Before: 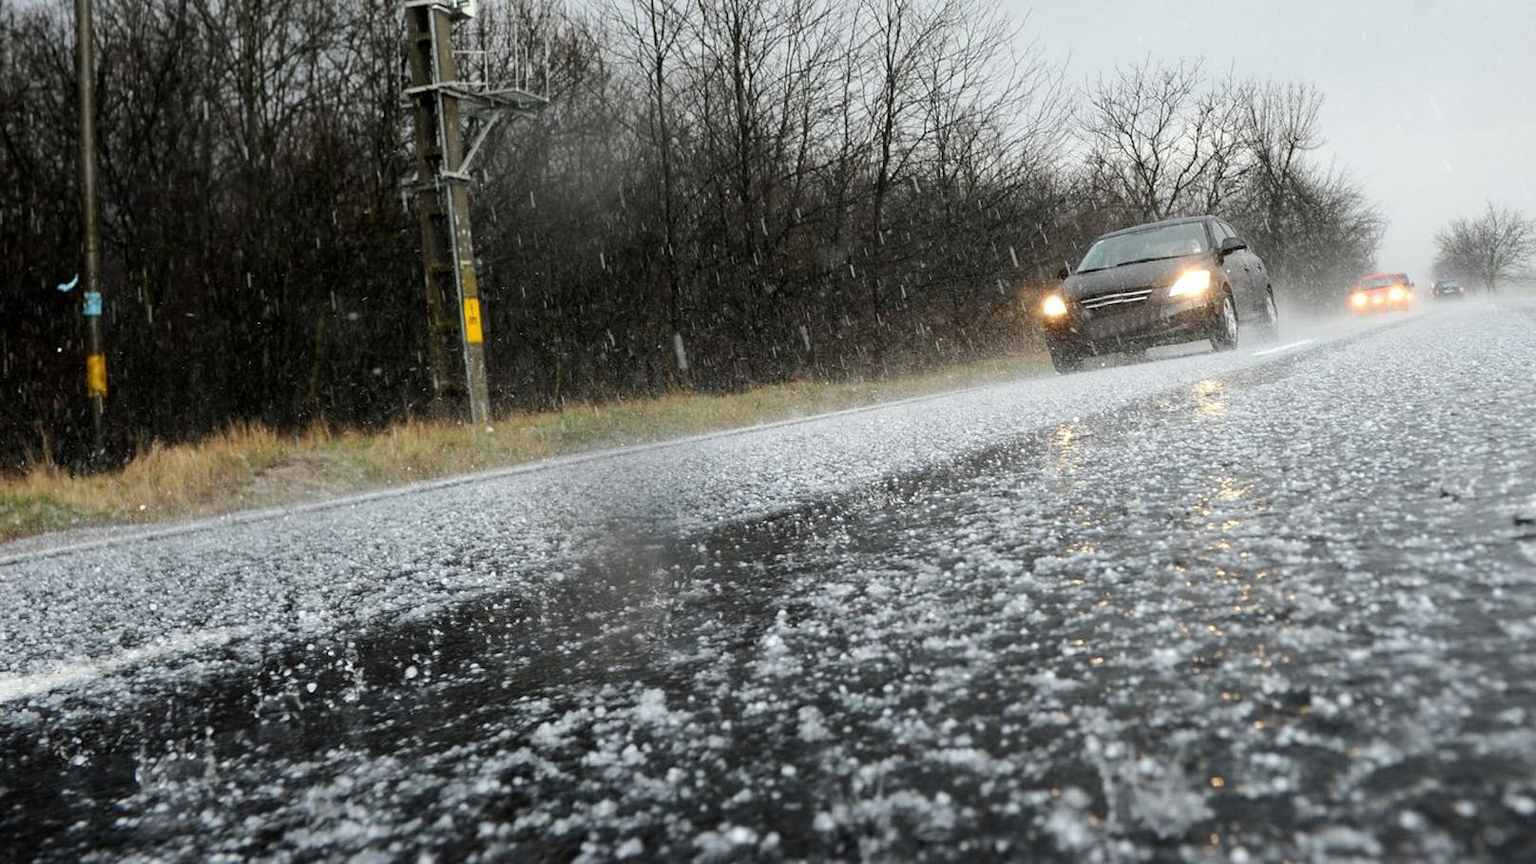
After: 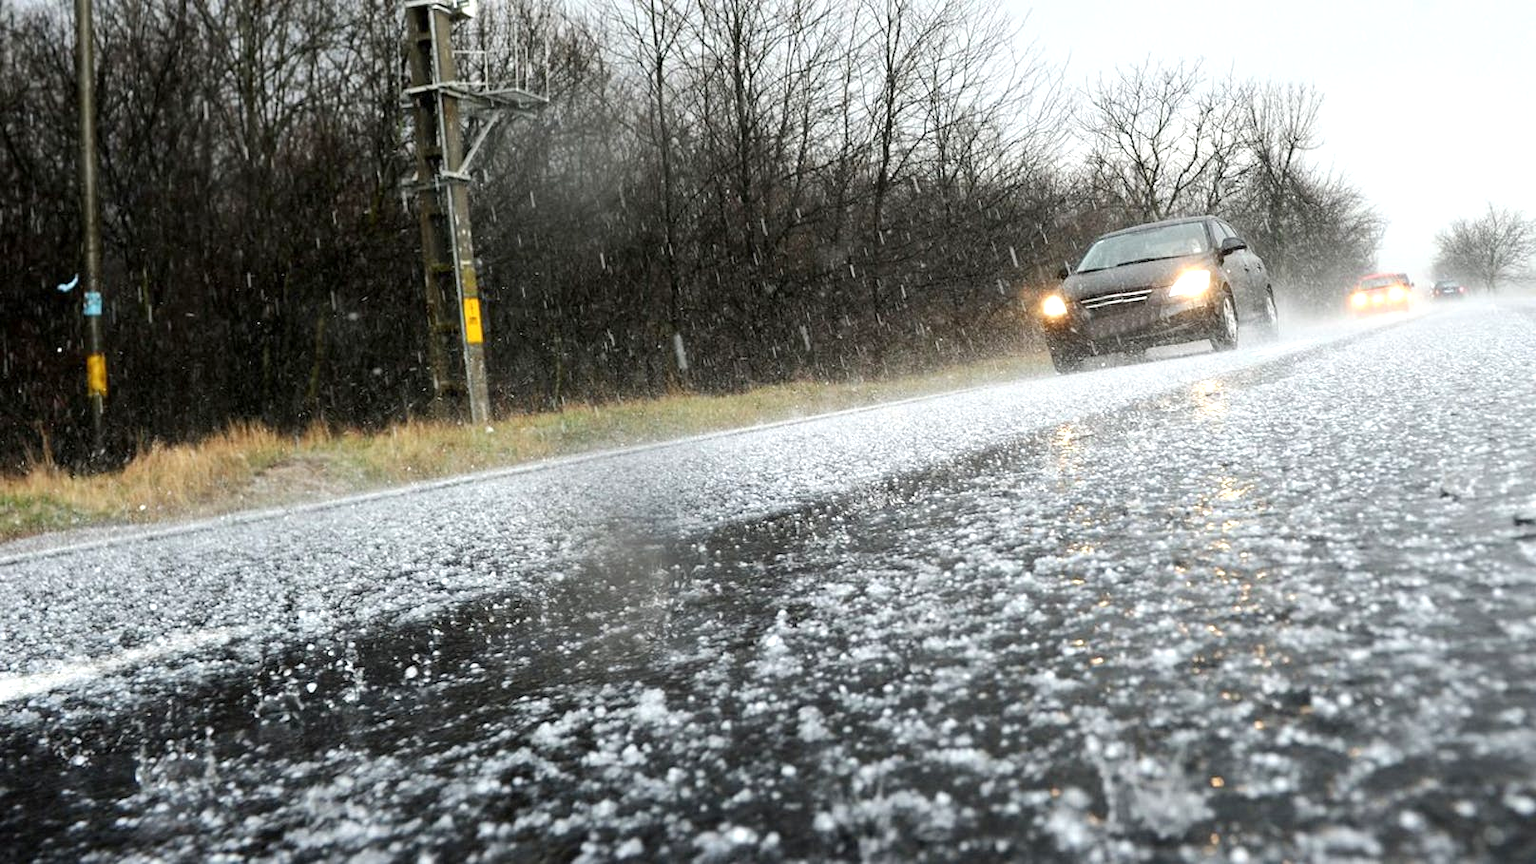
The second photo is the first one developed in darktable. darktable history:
base curve: curves: ch0 [(0, 0) (0.283, 0.295) (1, 1)], preserve colors none
exposure: exposure 0.515 EV, compensate highlight preservation false
